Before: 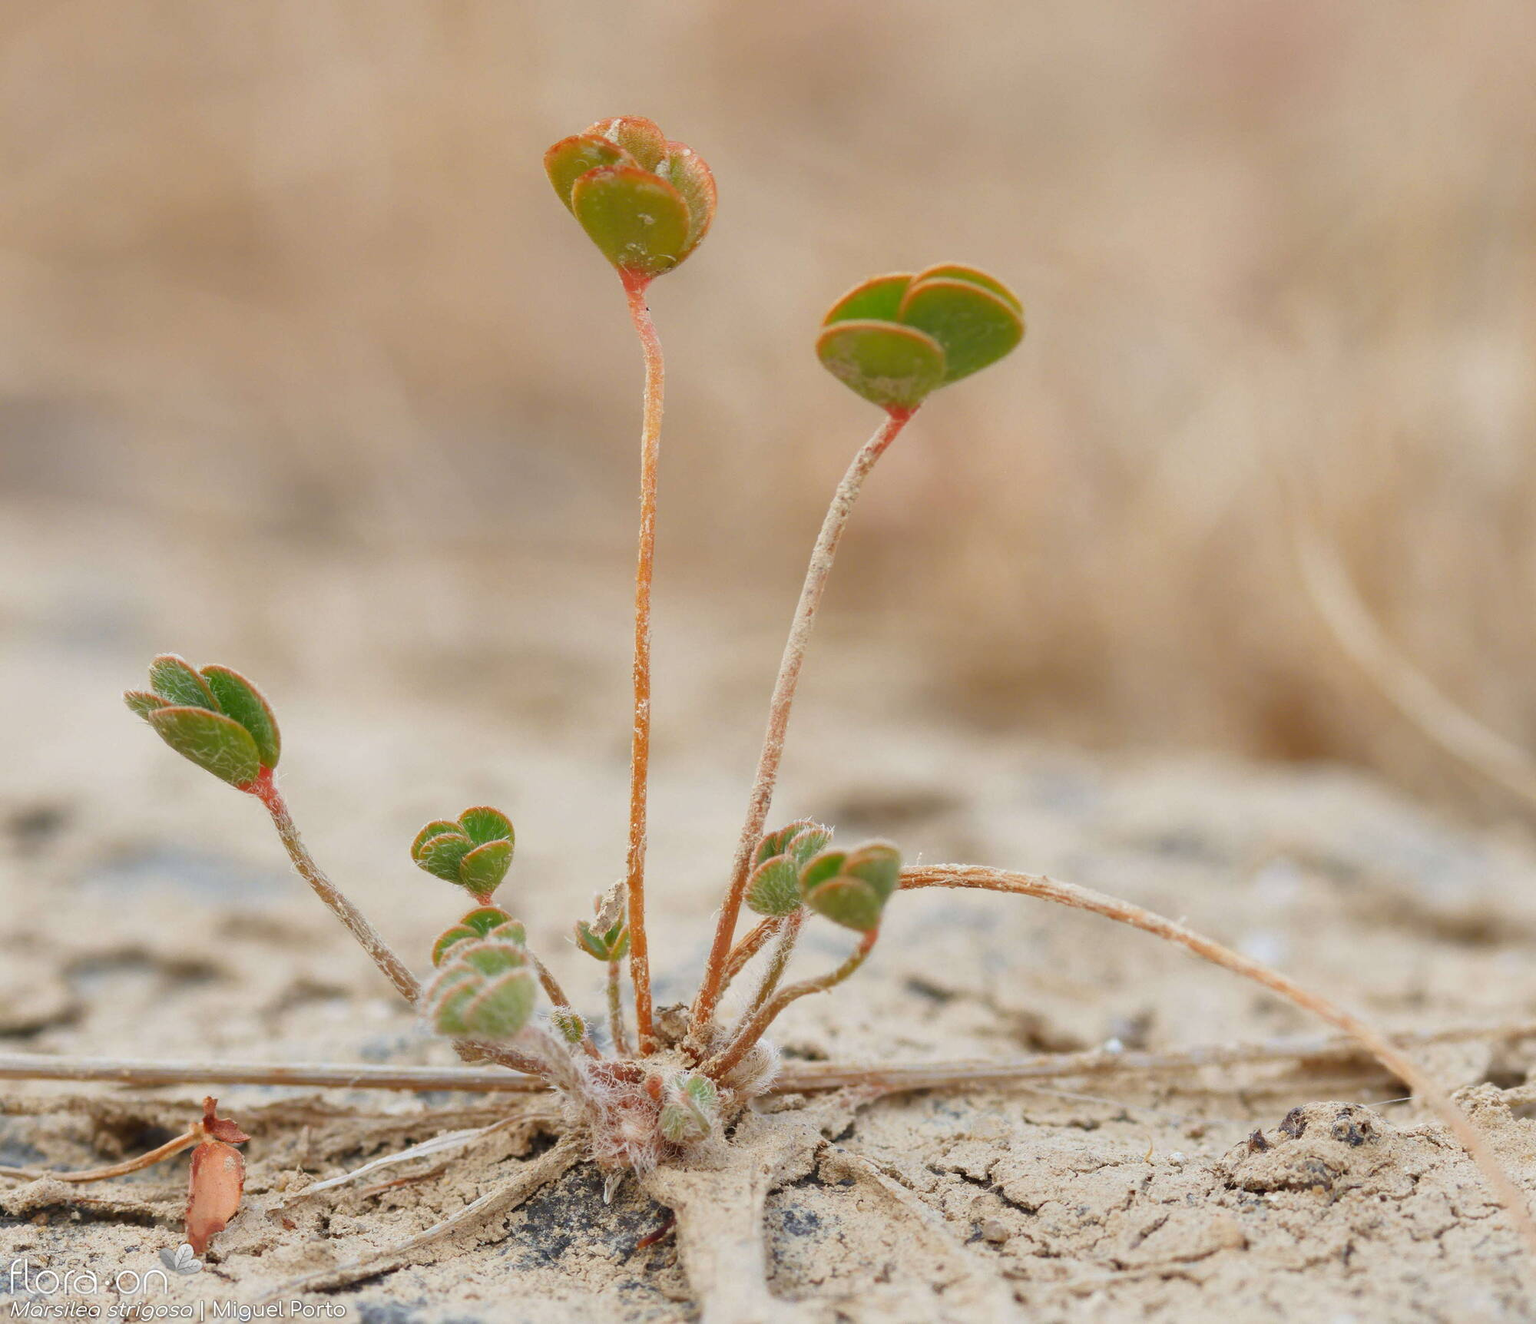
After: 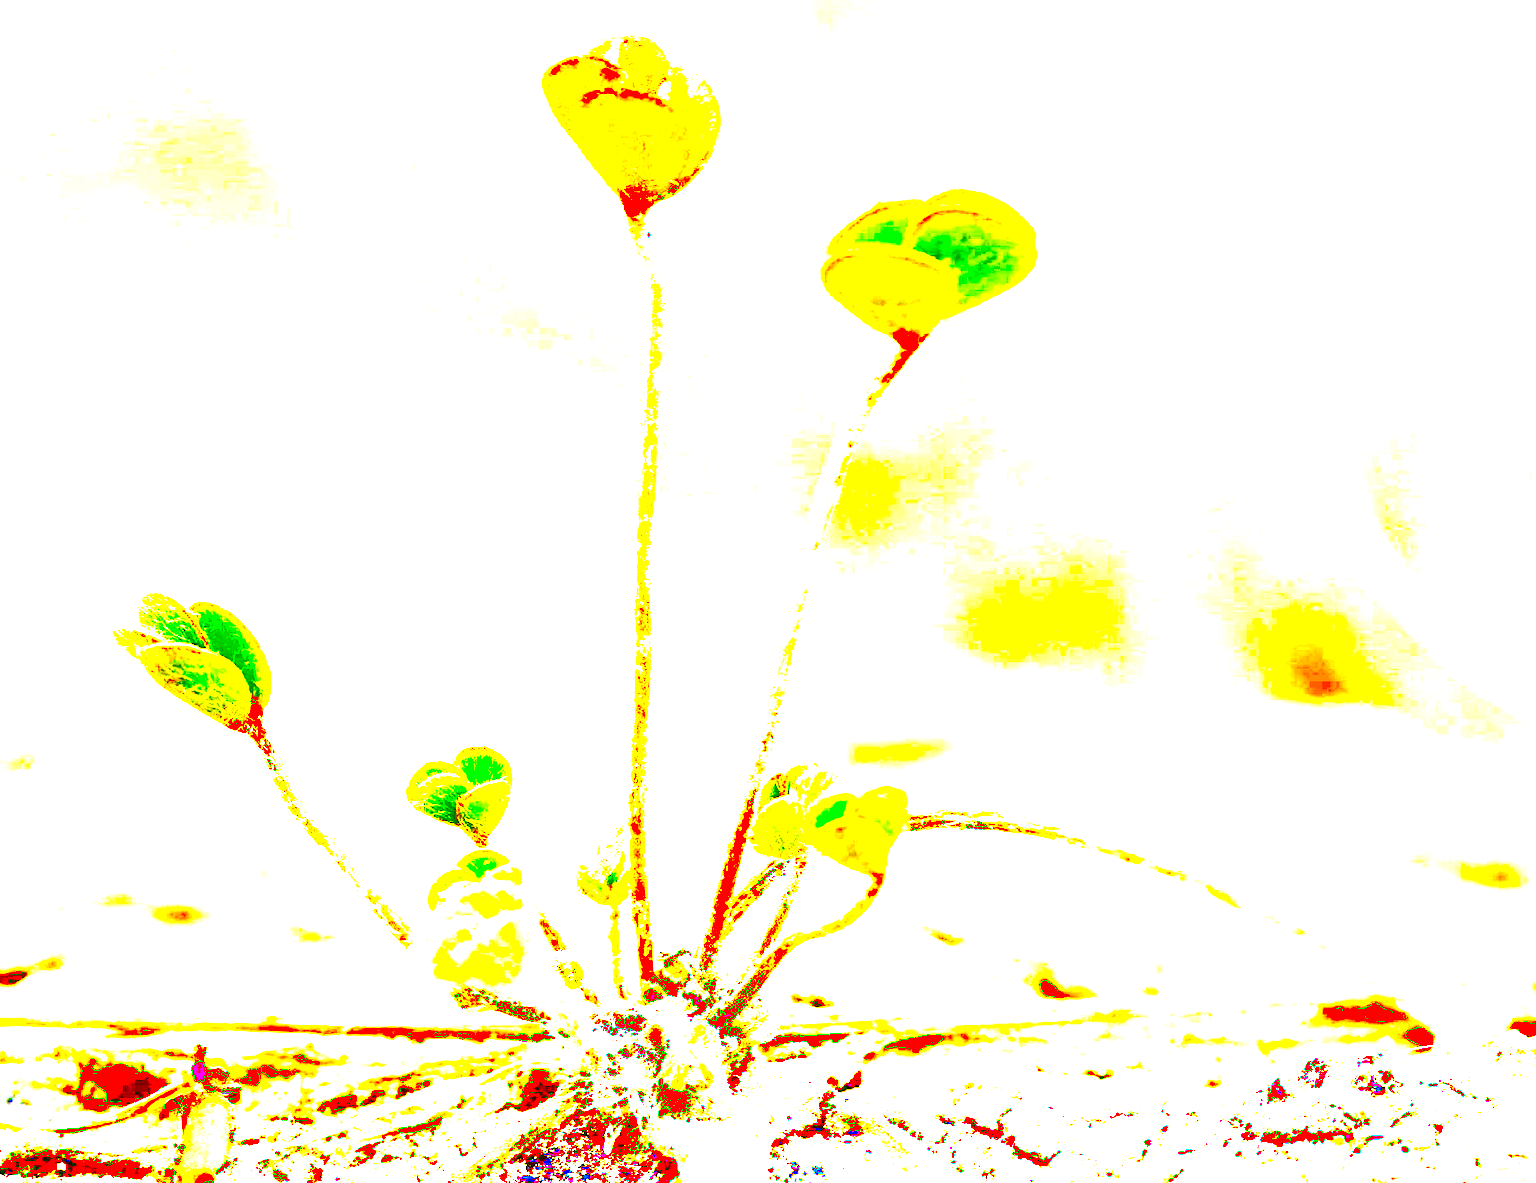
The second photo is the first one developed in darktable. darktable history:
contrast brightness saturation: contrast 0.074, brightness 0.078, saturation 0.179
crop: left 1.089%, top 6.12%, right 1.606%, bottom 6.897%
exposure: black level correction 0.098, exposure 2.971 EV, compensate exposure bias true, compensate highlight preservation false
